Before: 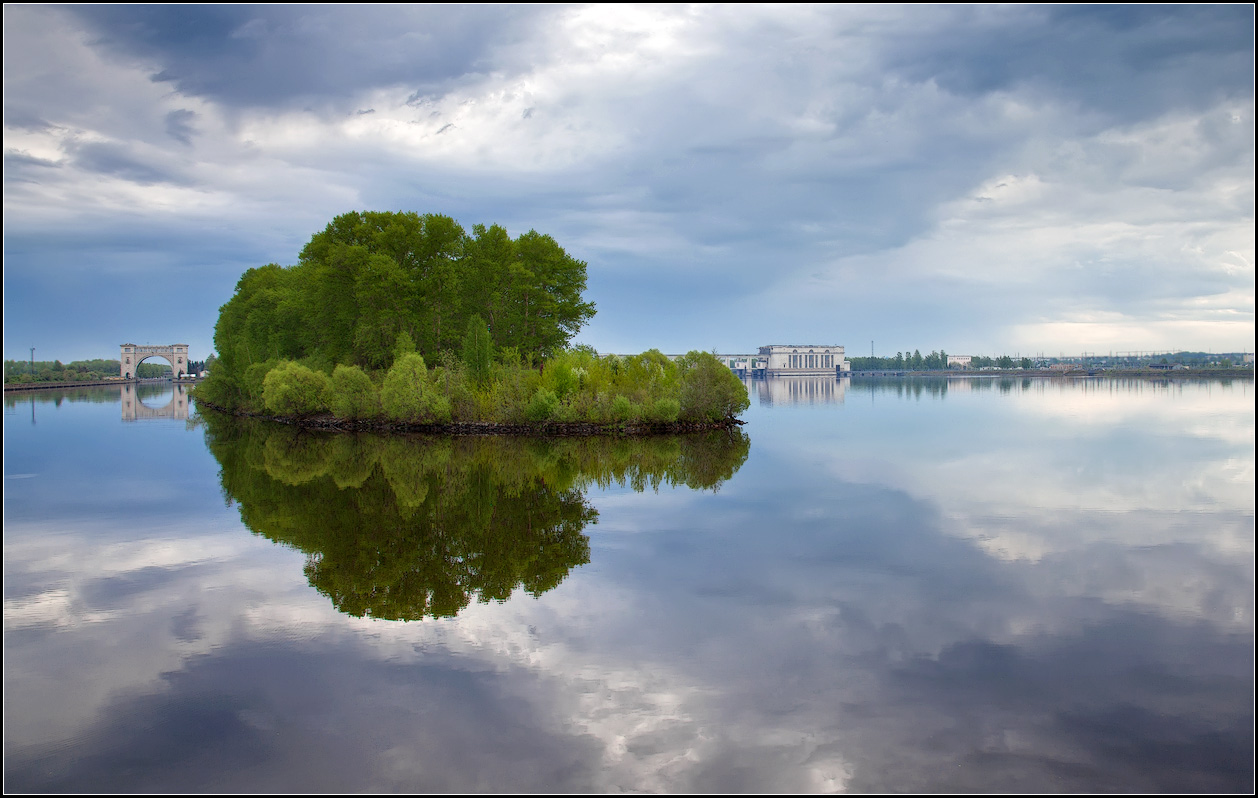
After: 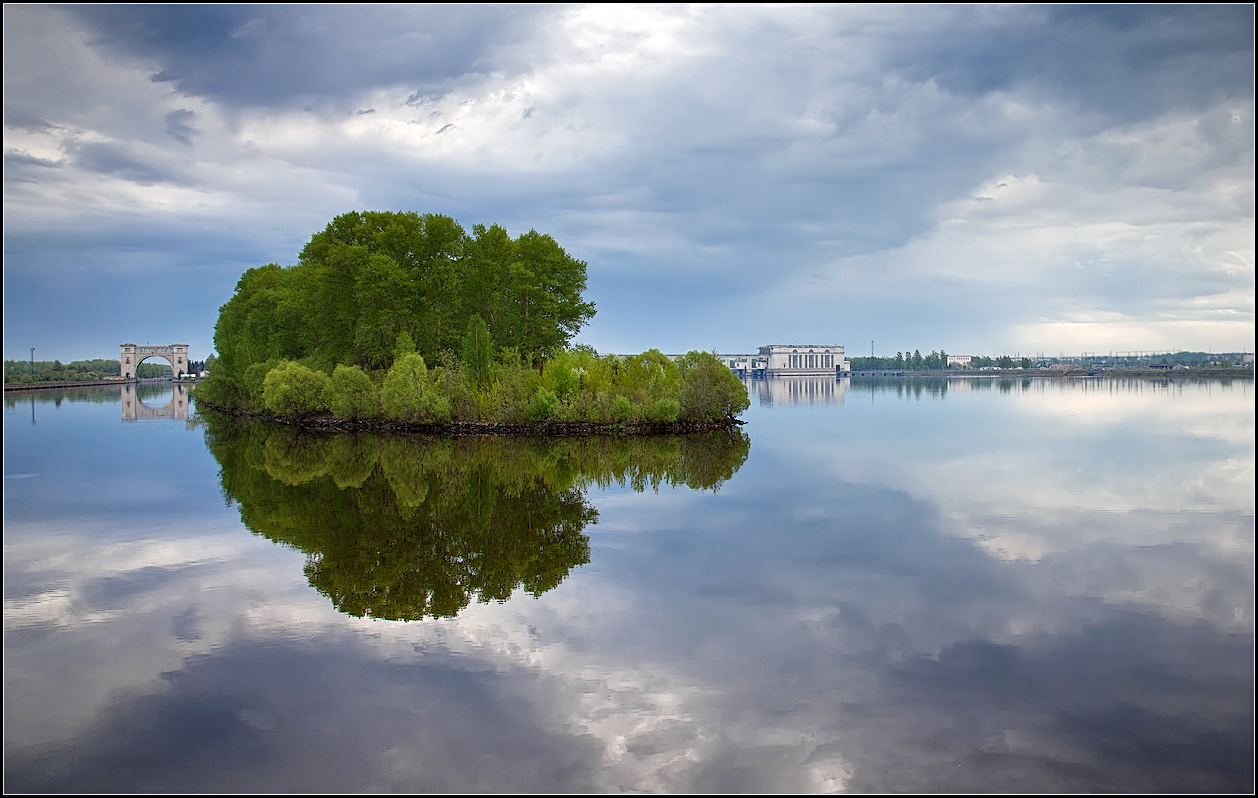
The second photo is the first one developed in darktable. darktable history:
vignetting: fall-off radius 93.87%
sharpen: on, module defaults
exposure: compensate highlight preservation false
